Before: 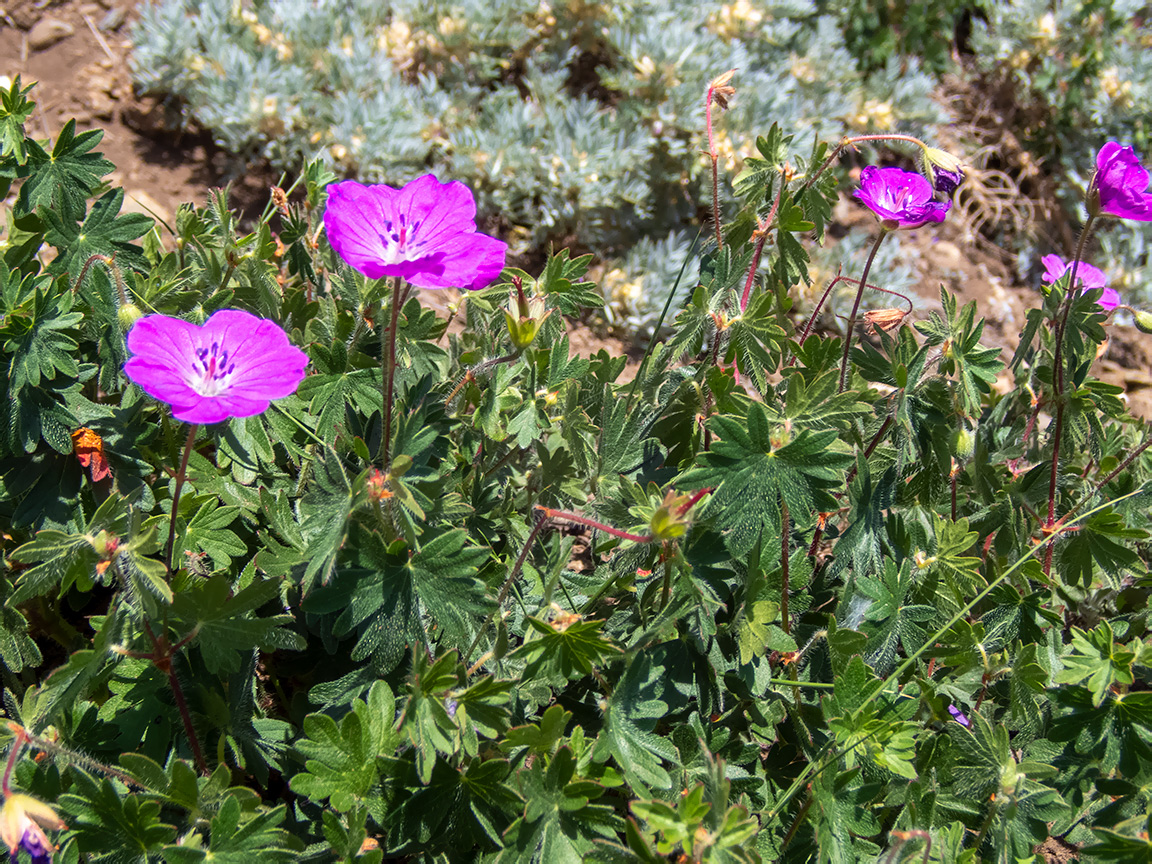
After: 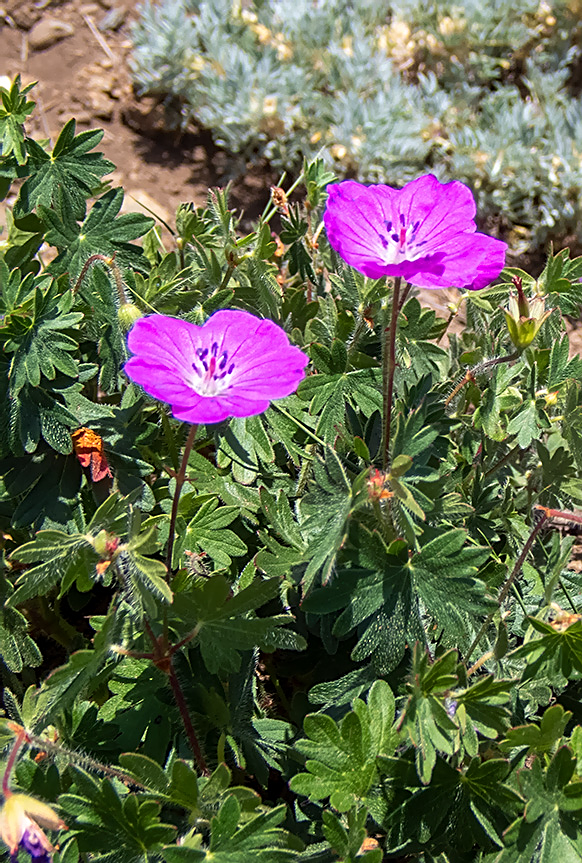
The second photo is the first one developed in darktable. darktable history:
sharpen: on, module defaults
crop and rotate: left 0.012%, top 0%, right 49.408%
